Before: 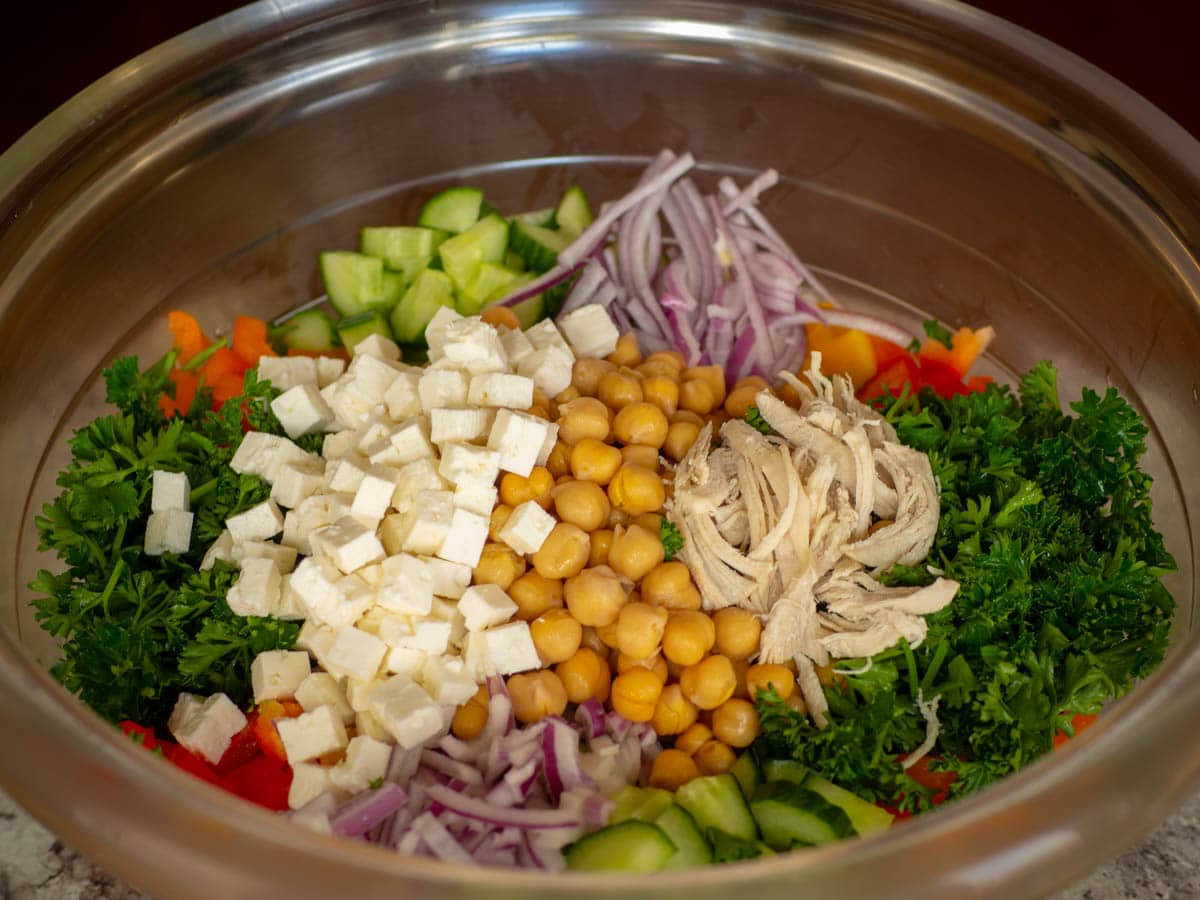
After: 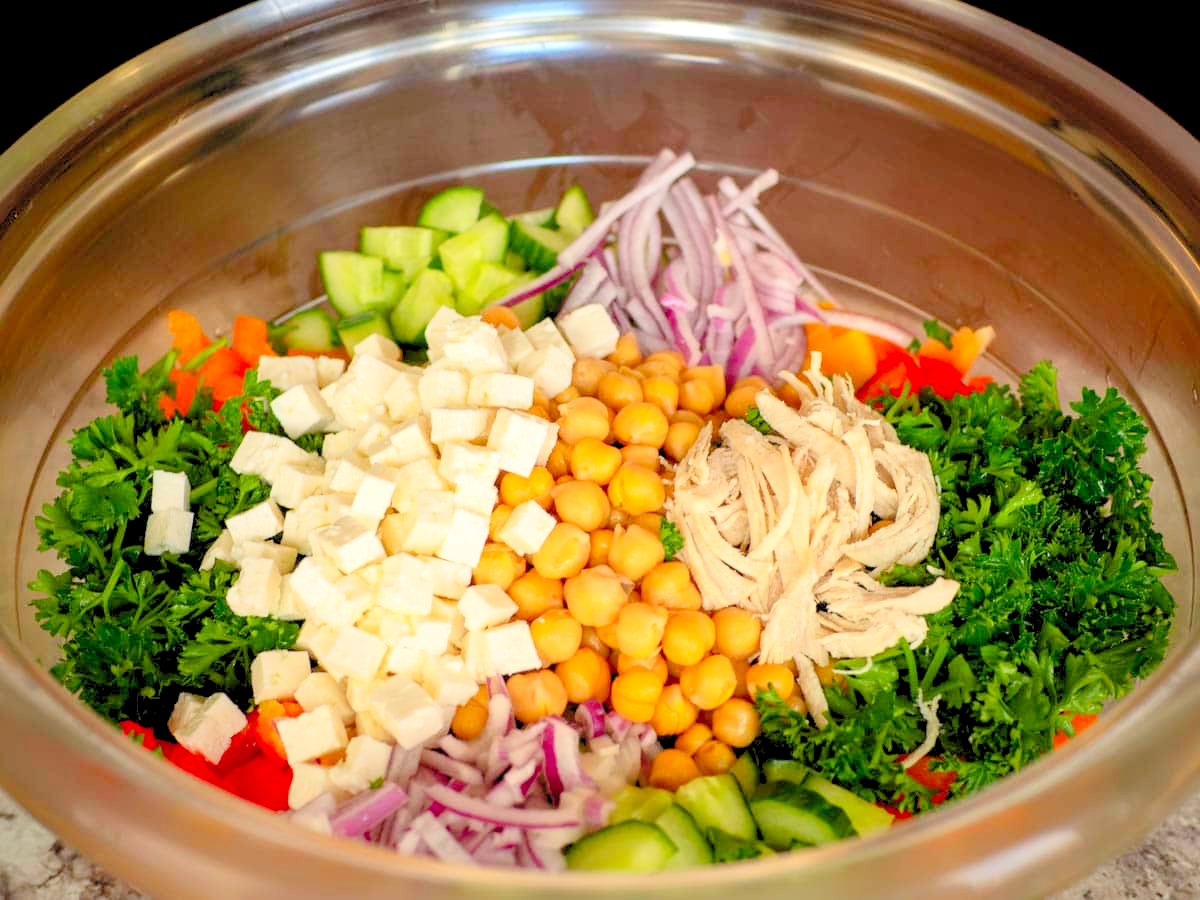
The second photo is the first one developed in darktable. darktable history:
contrast brightness saturation: contrast 0.2, brightness 0.15, saturation 0.14
levels: levels [0.072, 0.414, 0.976]
